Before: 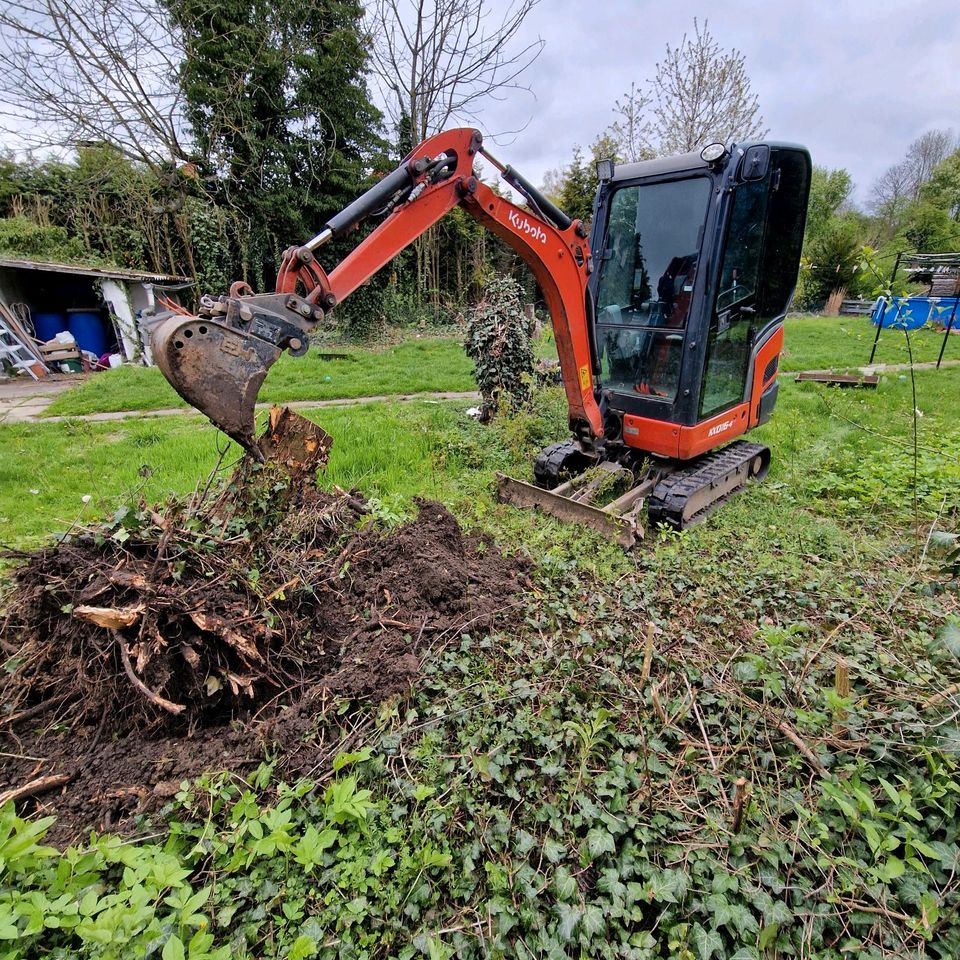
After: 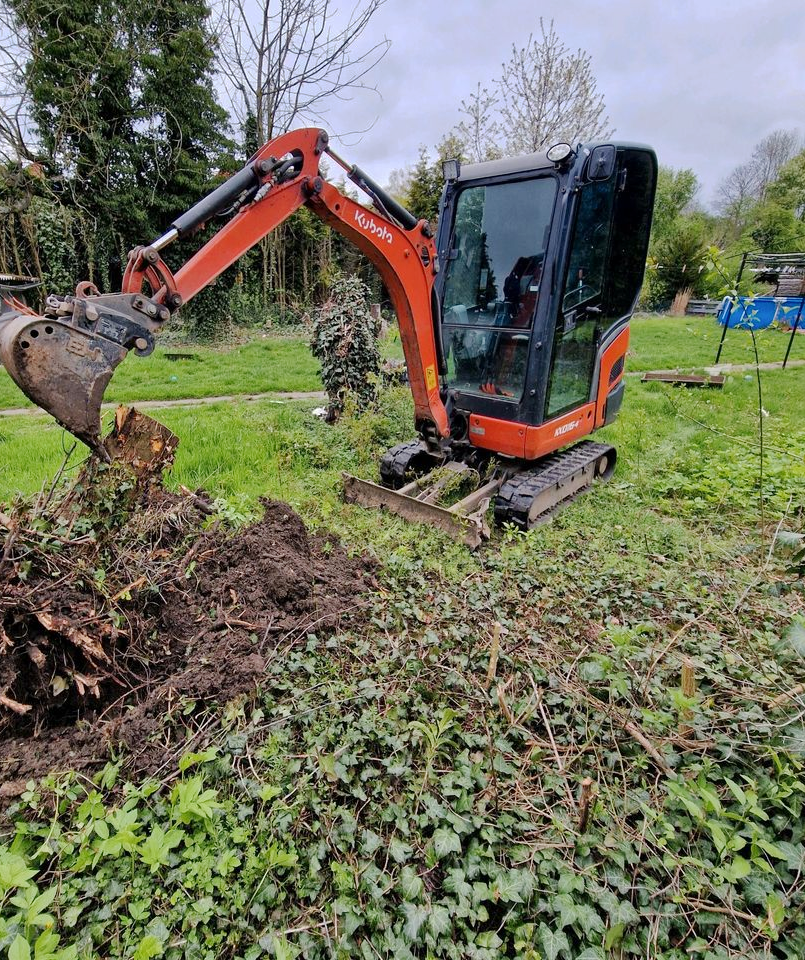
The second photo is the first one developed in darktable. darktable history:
crop: left 16.116%
base curve: curves: ch0 [(0, 0) (0.235, 0.266) (0.503, 0.496) (0.786, 0.72) (1, 1)], preserve colors none
